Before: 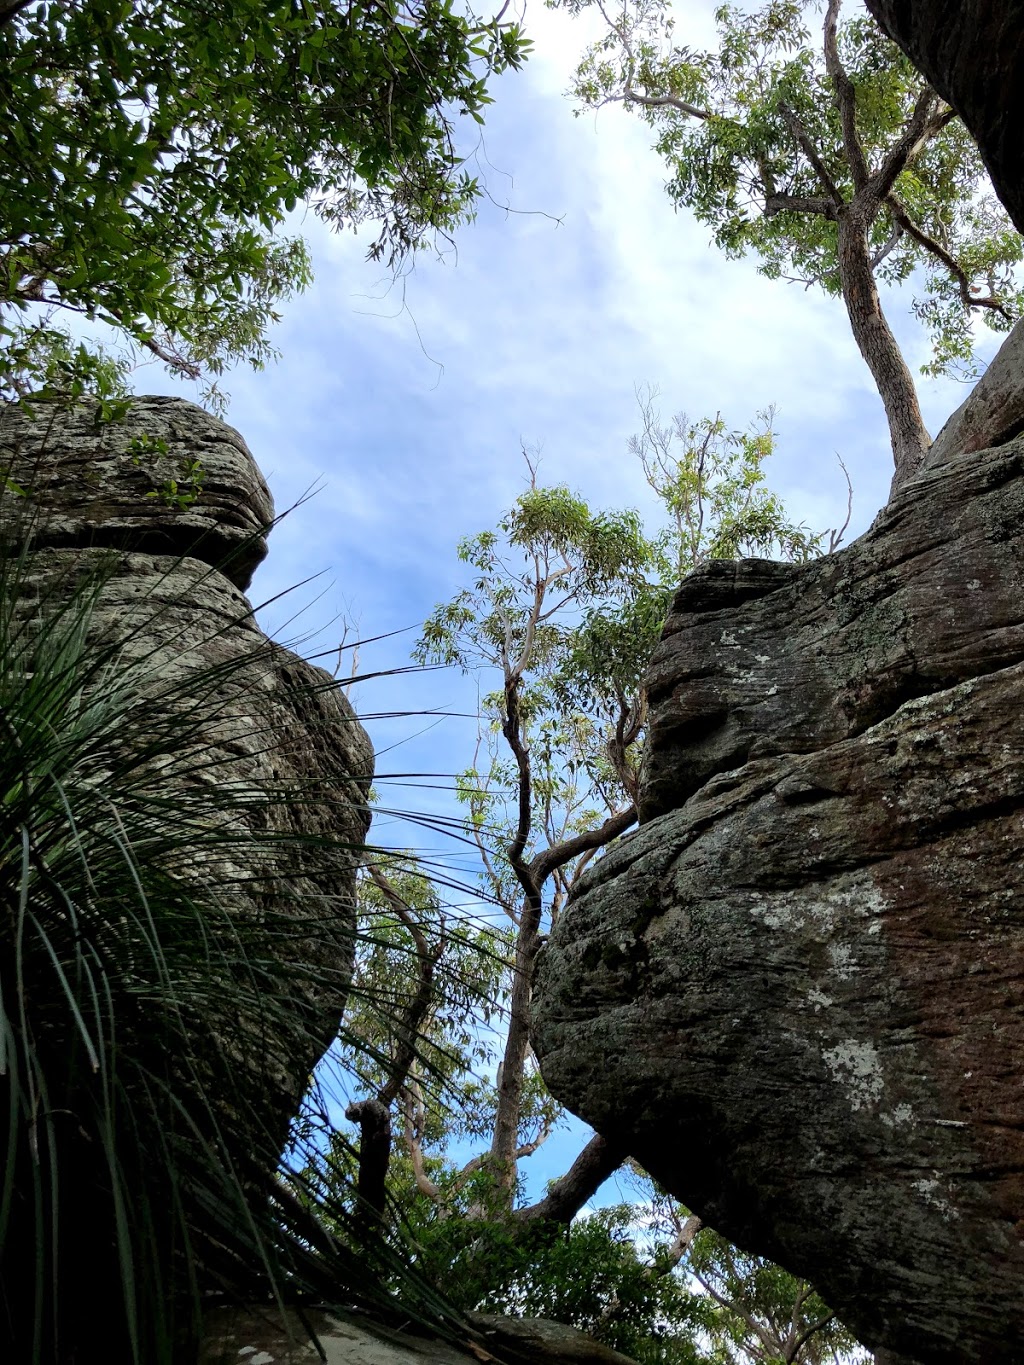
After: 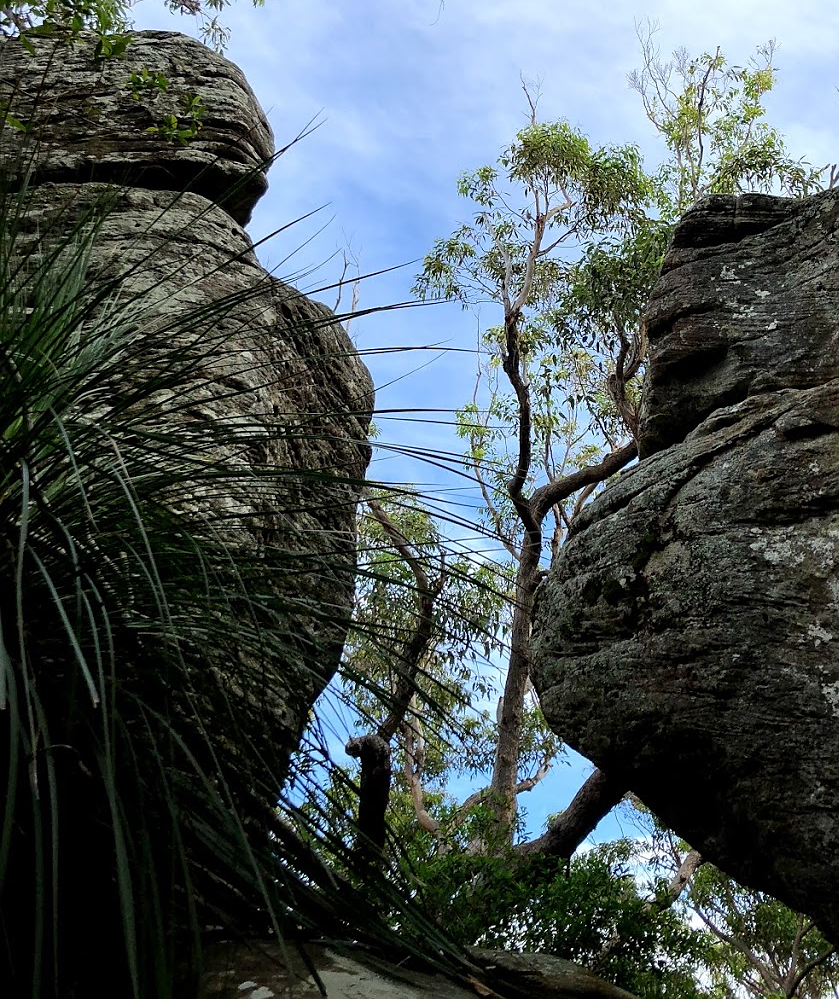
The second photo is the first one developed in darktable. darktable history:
sharpen: radius 1.011
crop: top 26.805%, right 17.975%
